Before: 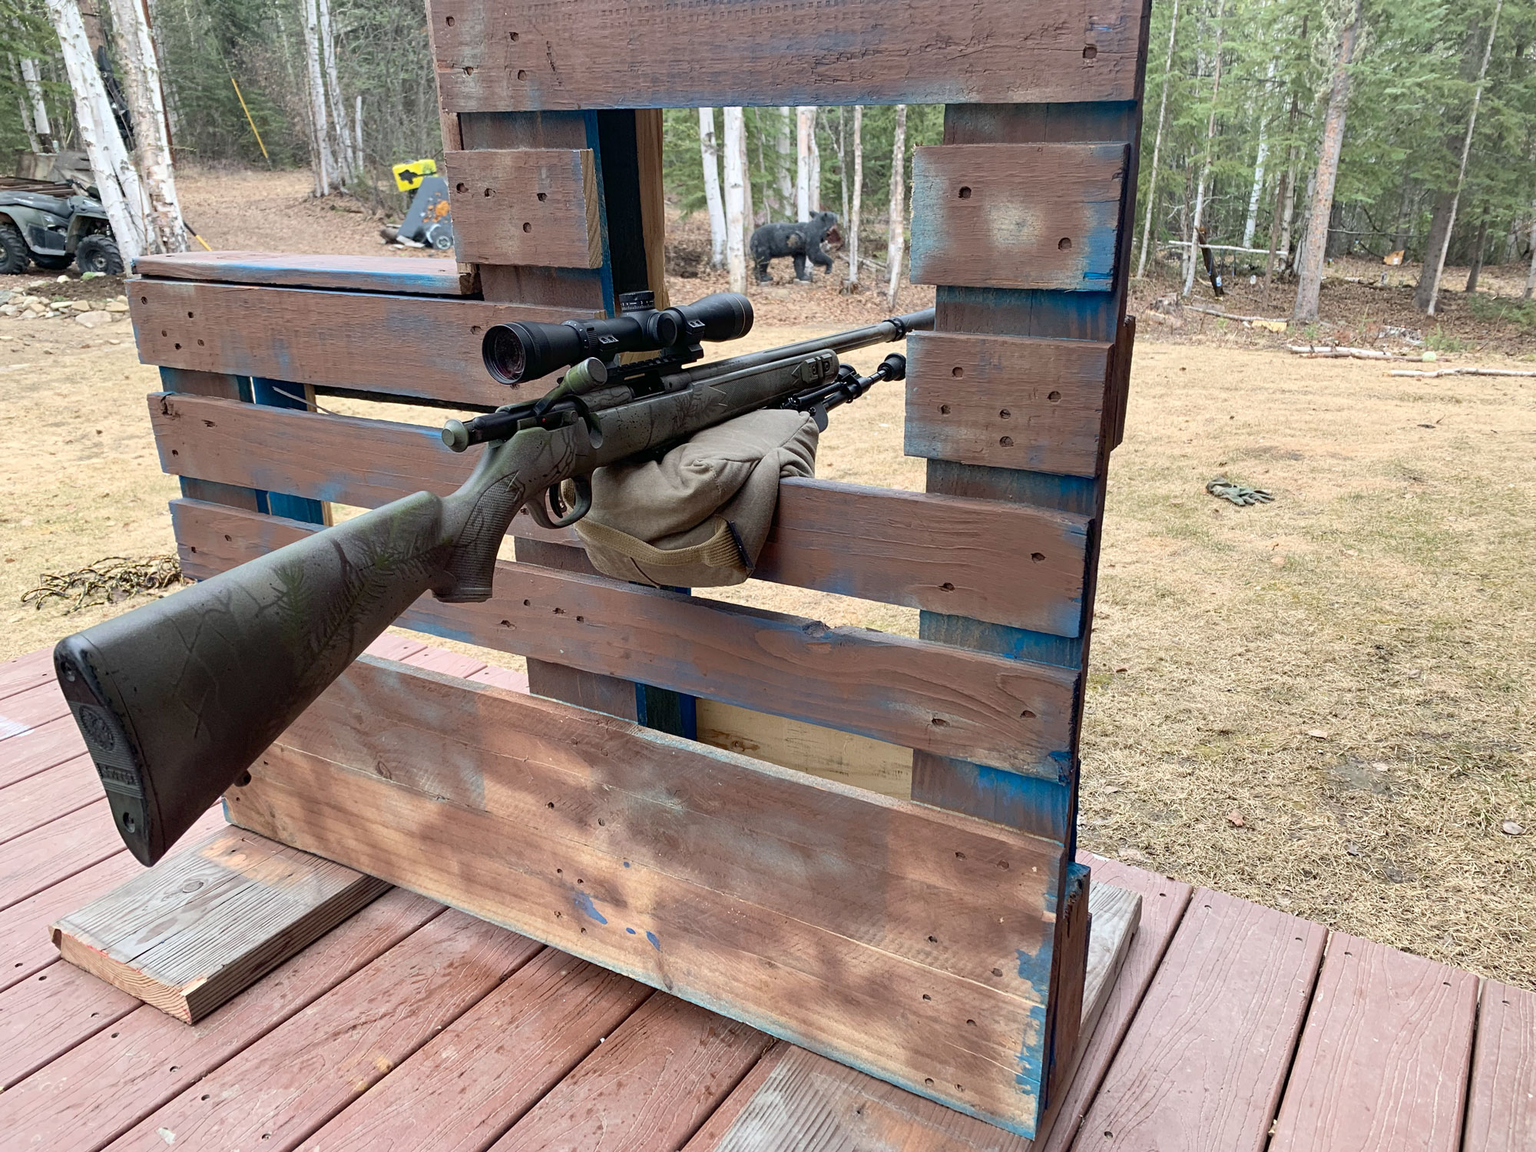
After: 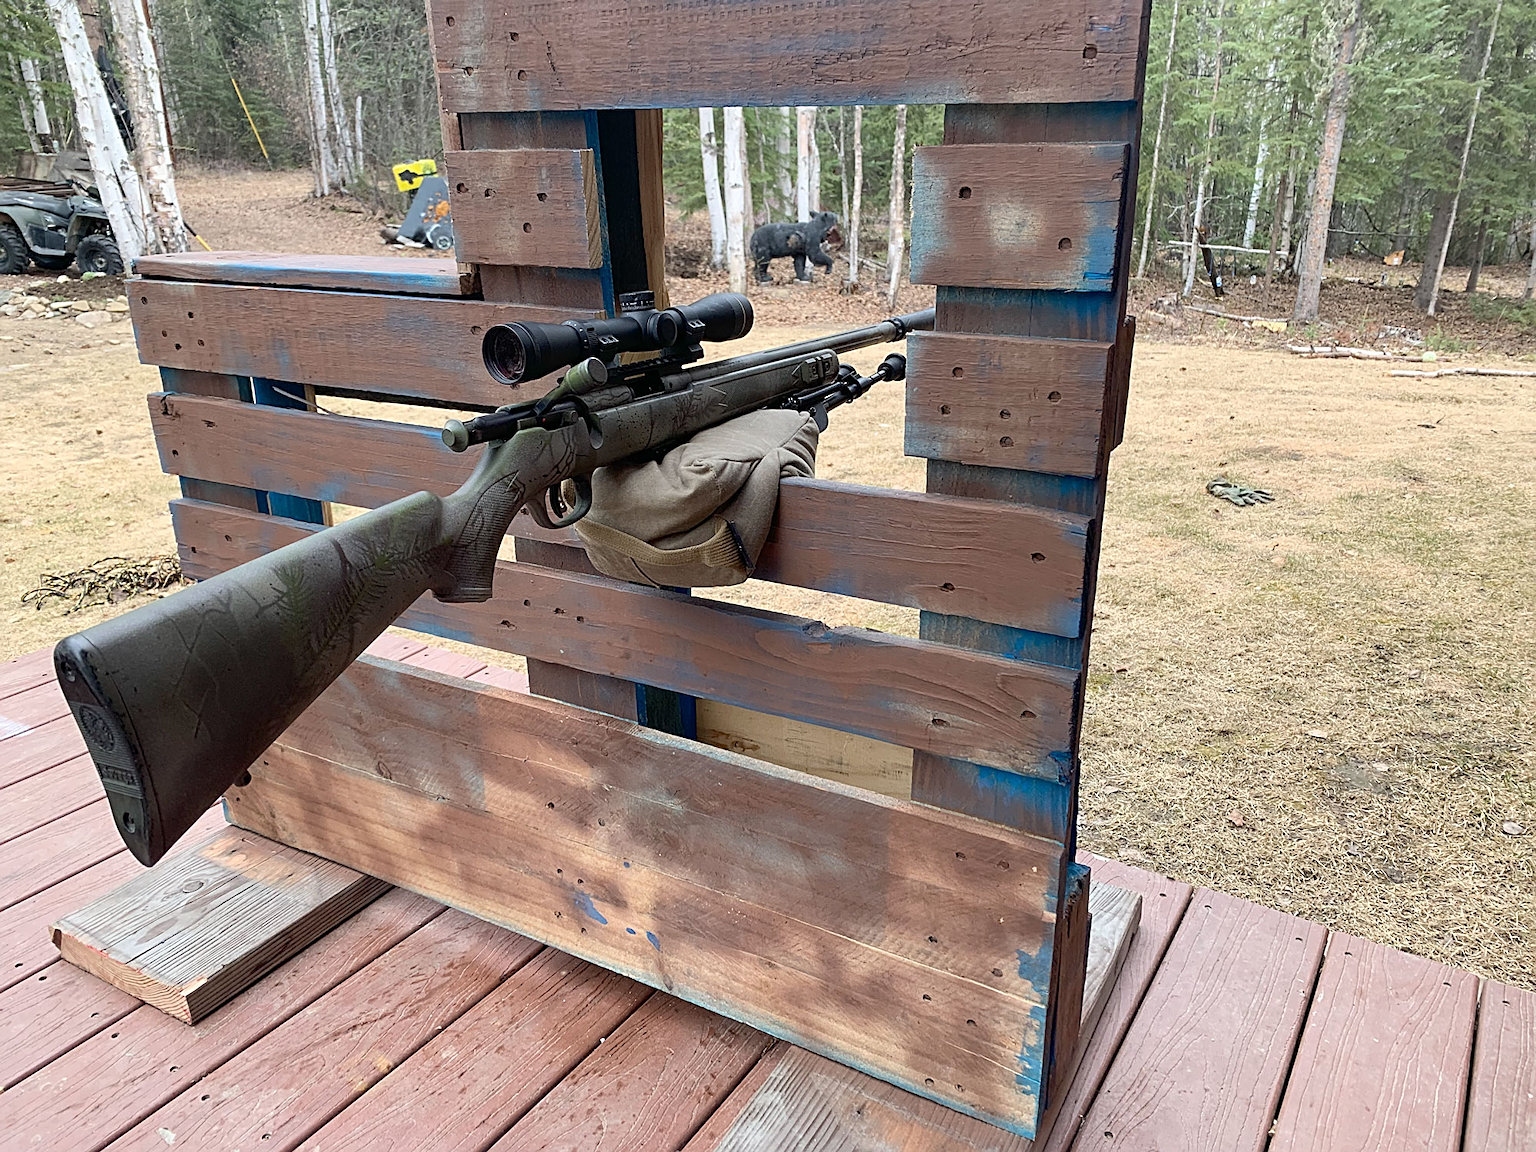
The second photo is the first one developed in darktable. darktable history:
color balance: on, module defaults
sharpen: on, module defaults
